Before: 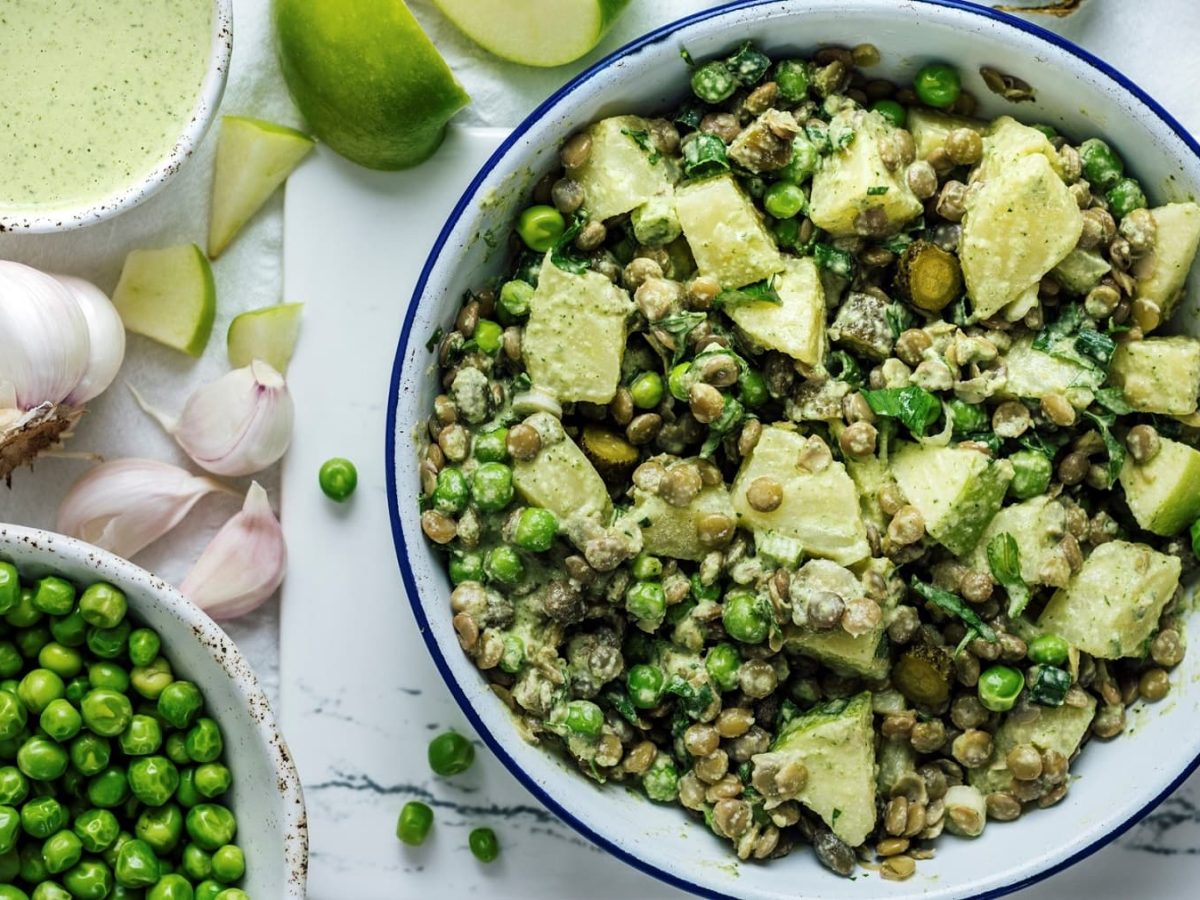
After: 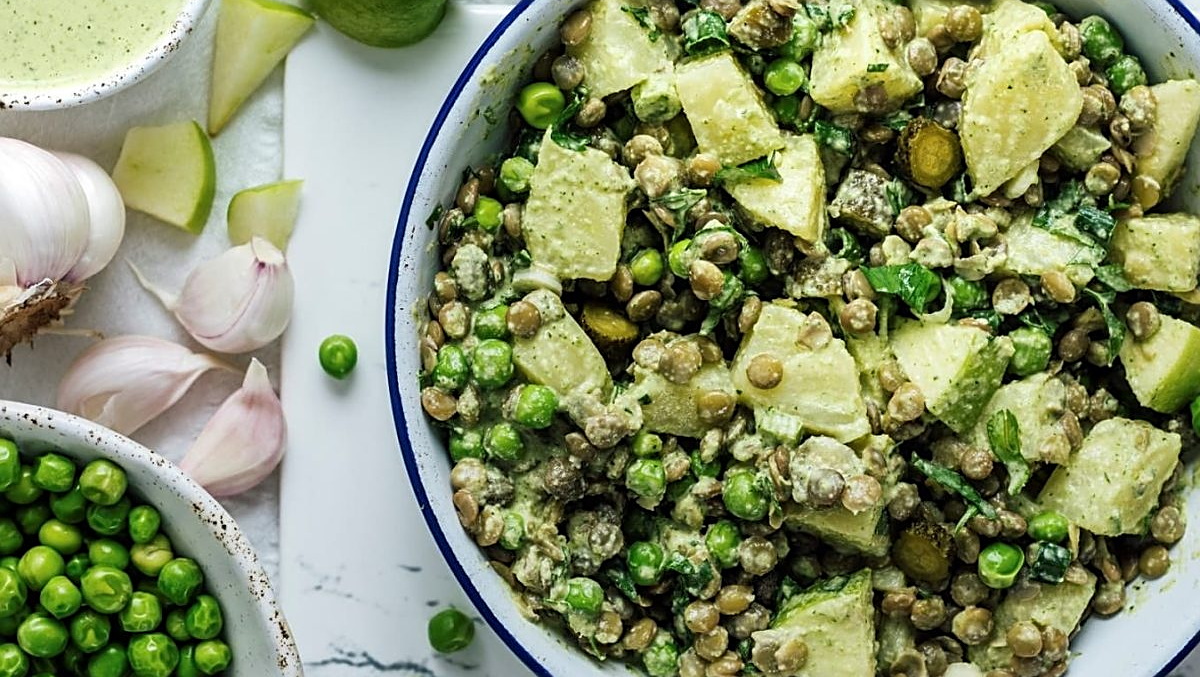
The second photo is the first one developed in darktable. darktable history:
crop: top 13.728%, bottom 10.984%
sharpen: on, module defaults
